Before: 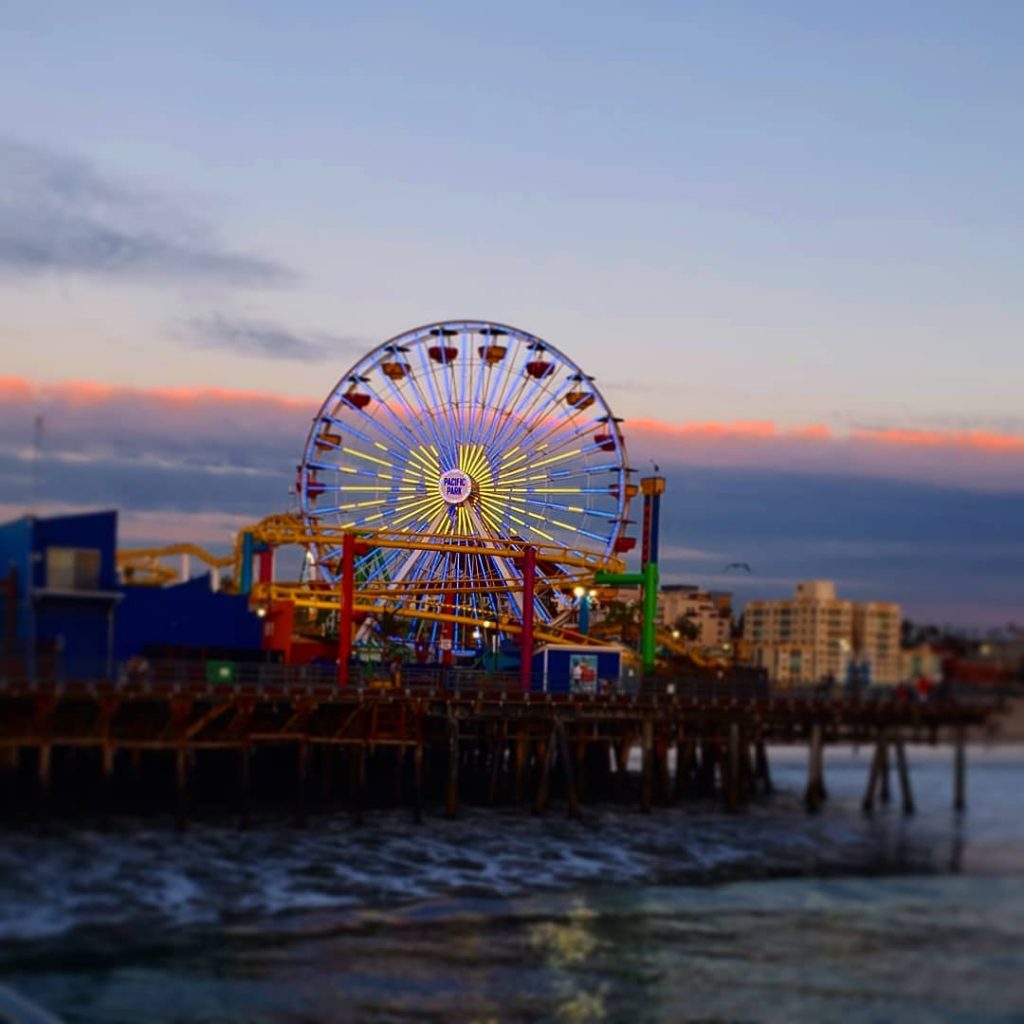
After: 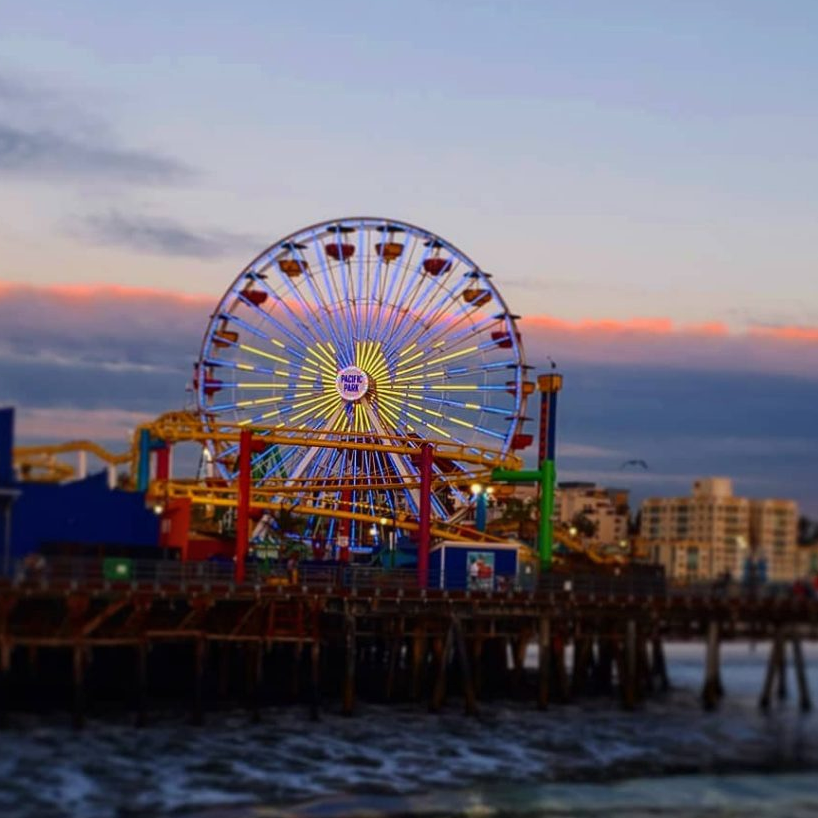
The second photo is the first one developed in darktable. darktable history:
local contrast: detail 110%
crop and rotate: left 10.071%, top 10.071%, right 10.02%, bottom 10.02%
